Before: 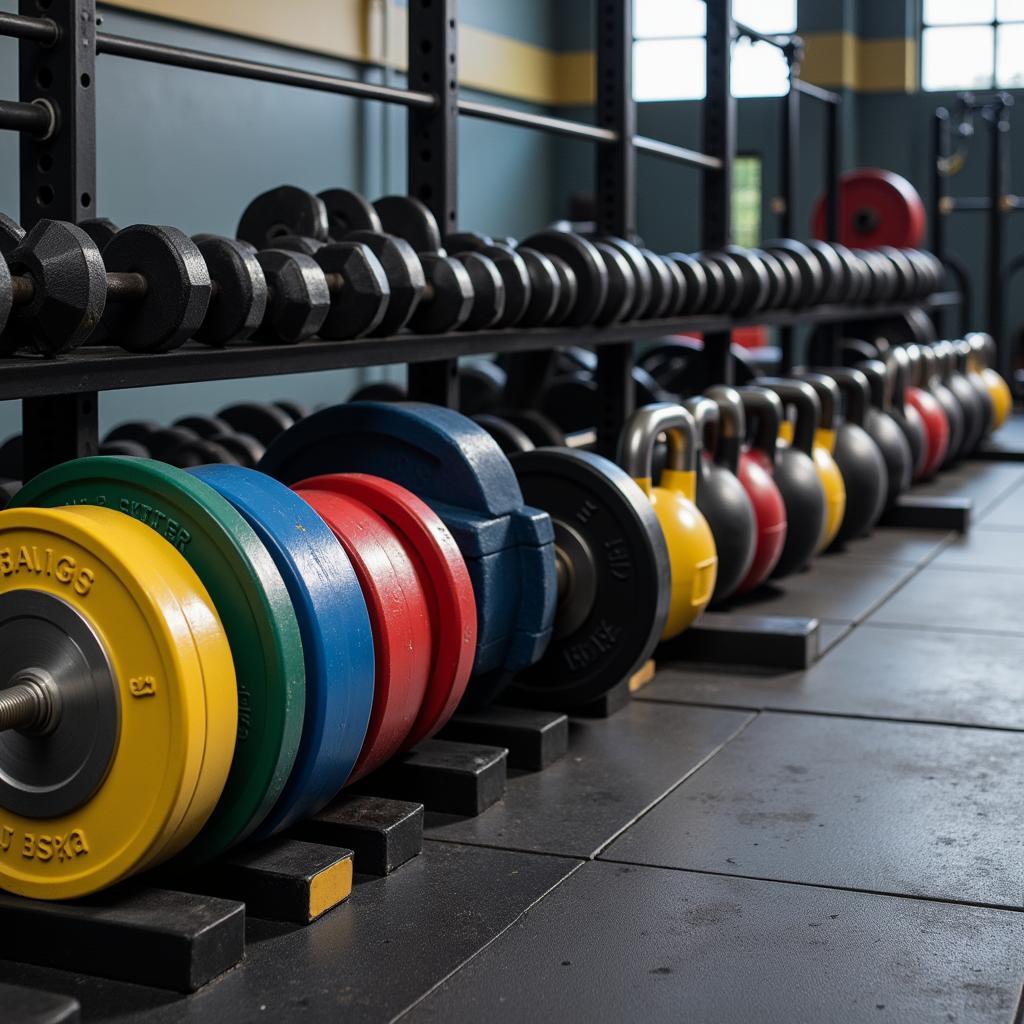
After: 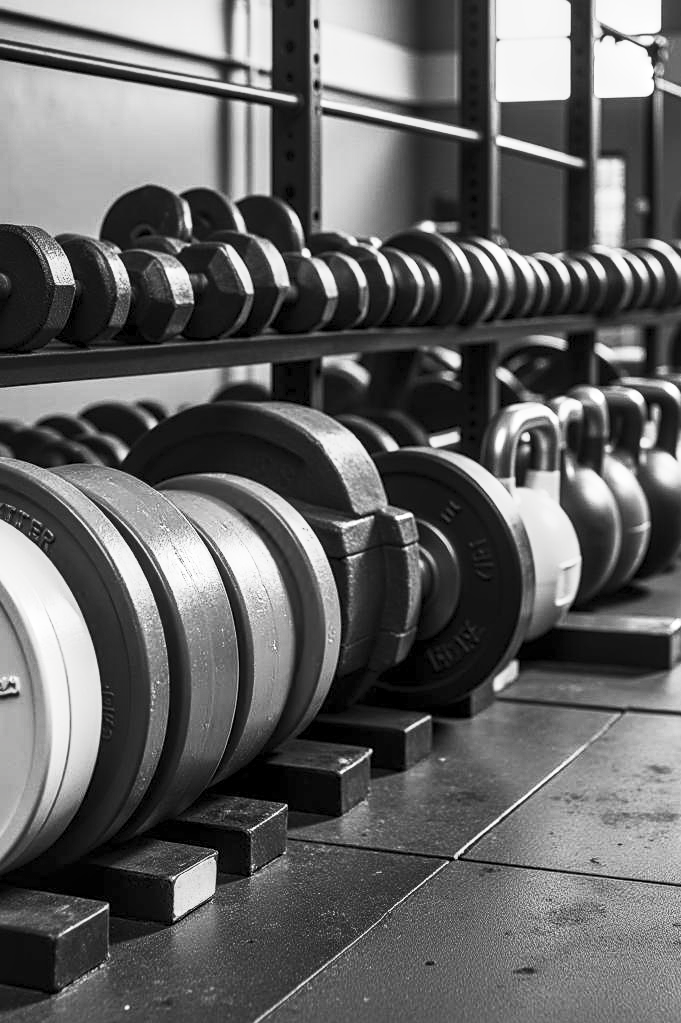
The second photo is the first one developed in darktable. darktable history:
shadows and highlights: low approximation 0.01, soften with gaussian
local contrast: detail 130%
contrast brightness saturation: contrast 0.549, brightness 0.469, saturation -0.995
crop and rotate: left 13.341%, right 20.062%
exposure: exposure 0.026 EV, compensate exposure bias true, compensate highlight preservation false
sharpen: amount 0.209
